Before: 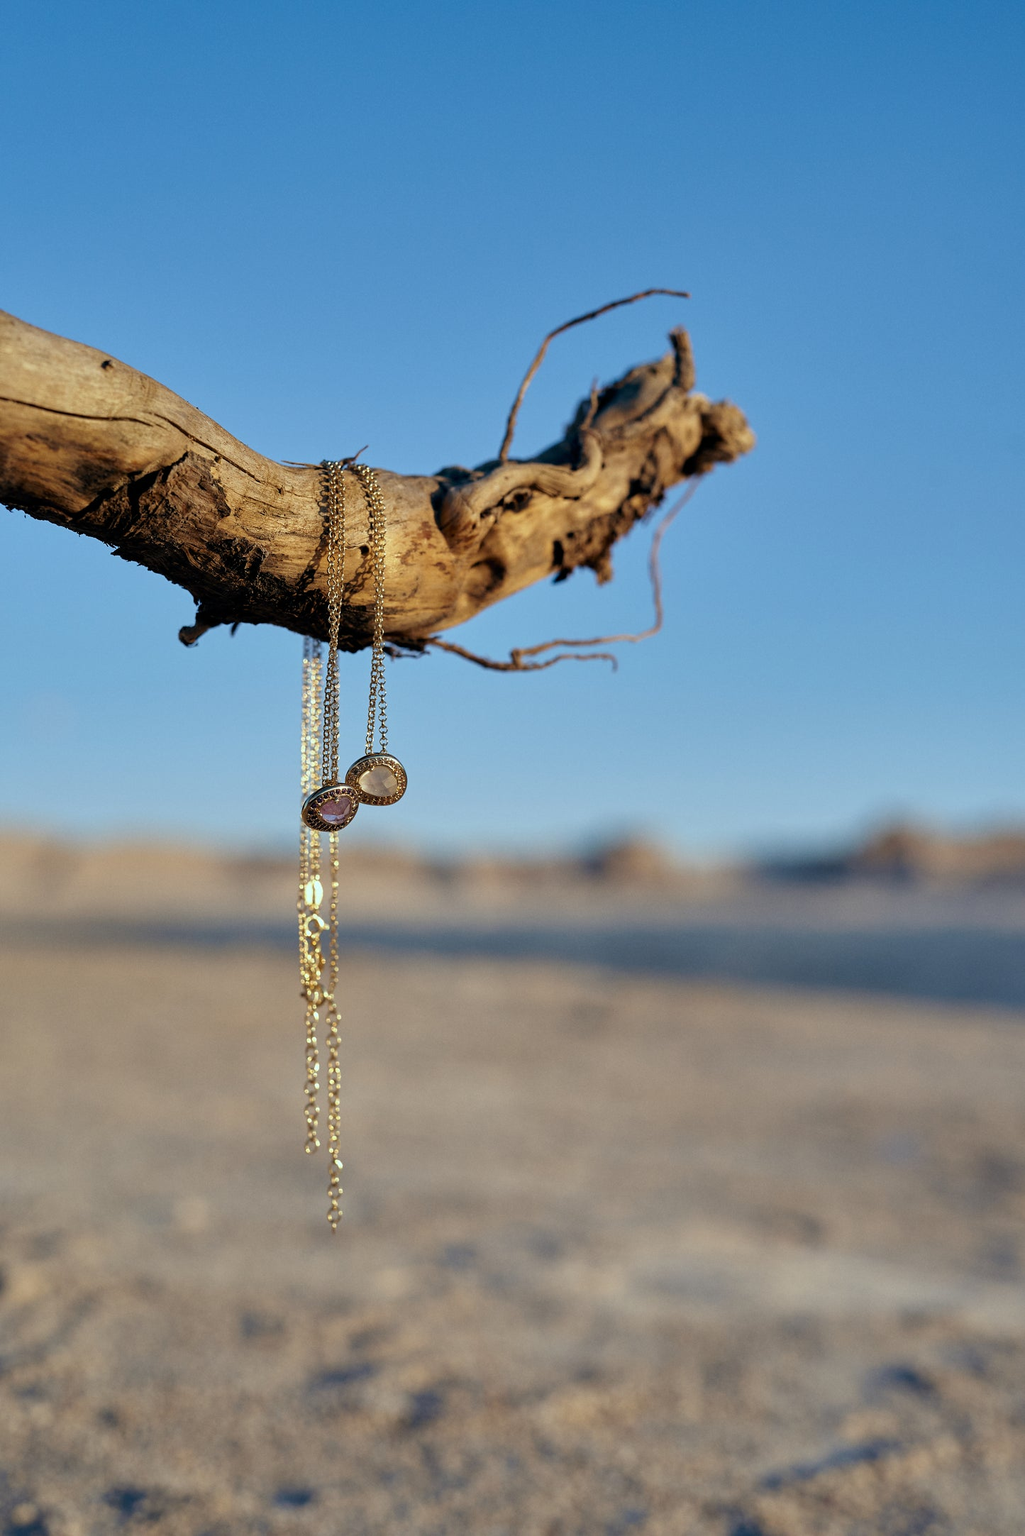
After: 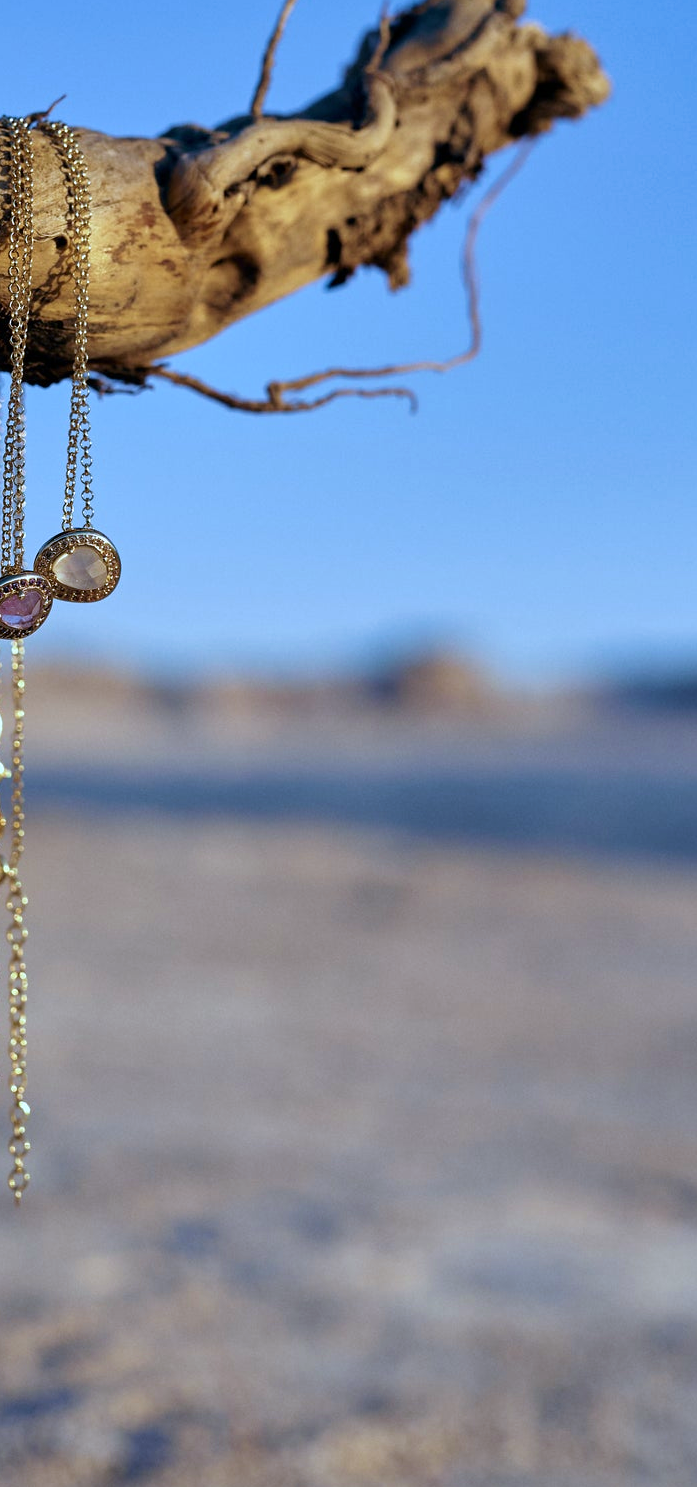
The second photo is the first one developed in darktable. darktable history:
velvia: on, module defaults
crop: left 31.379%, top 24.658%, right 20.326%, bottom 6.628%
white balance: red 0.948, green 1.02, blue 1.176
